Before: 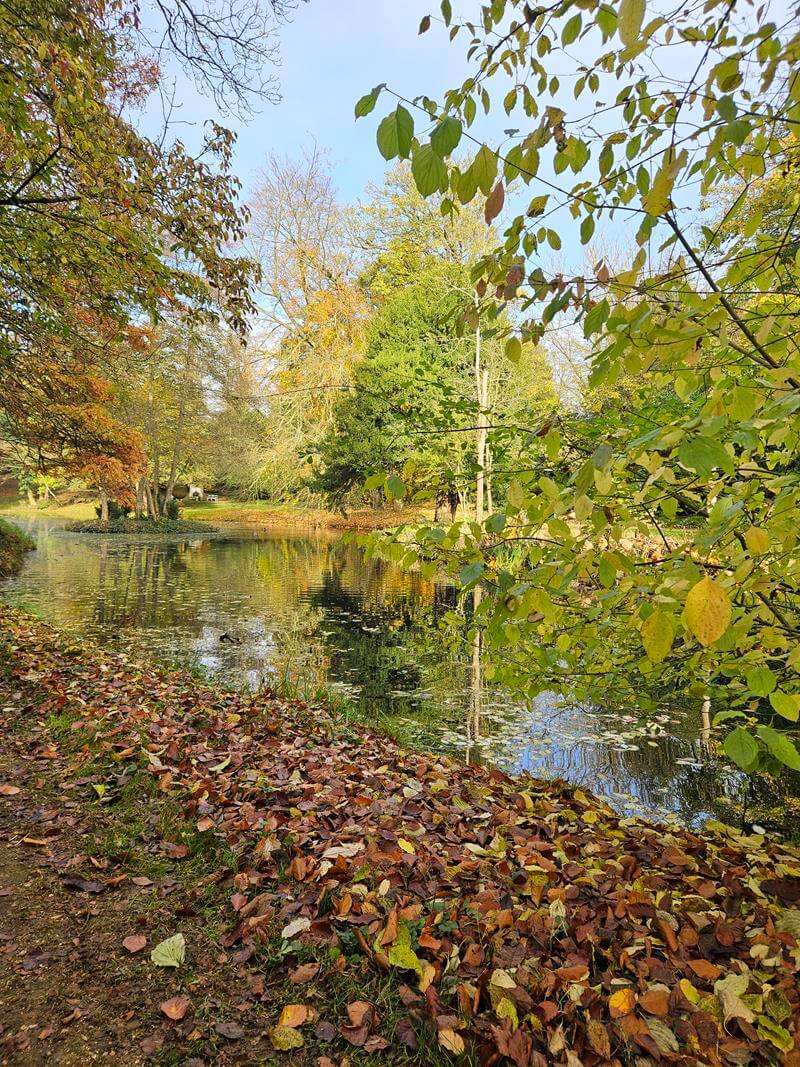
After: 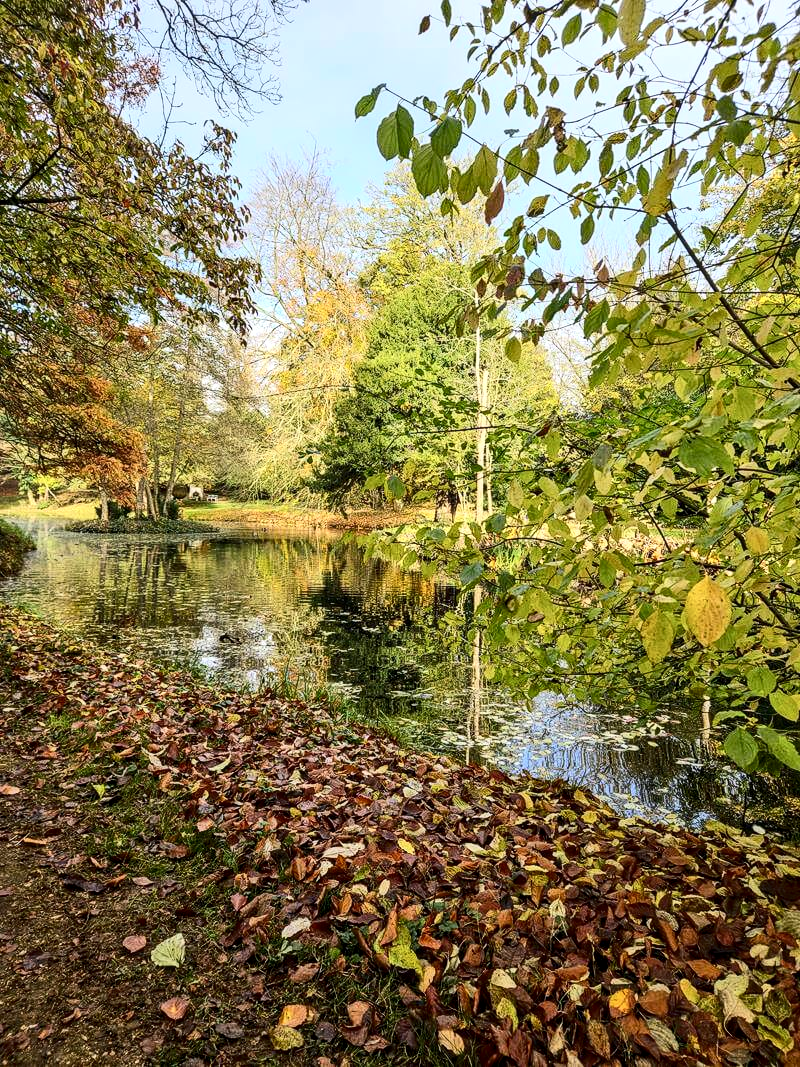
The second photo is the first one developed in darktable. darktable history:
contrast brightness saturation: contrast 0.28
local contrast: detail 130%
